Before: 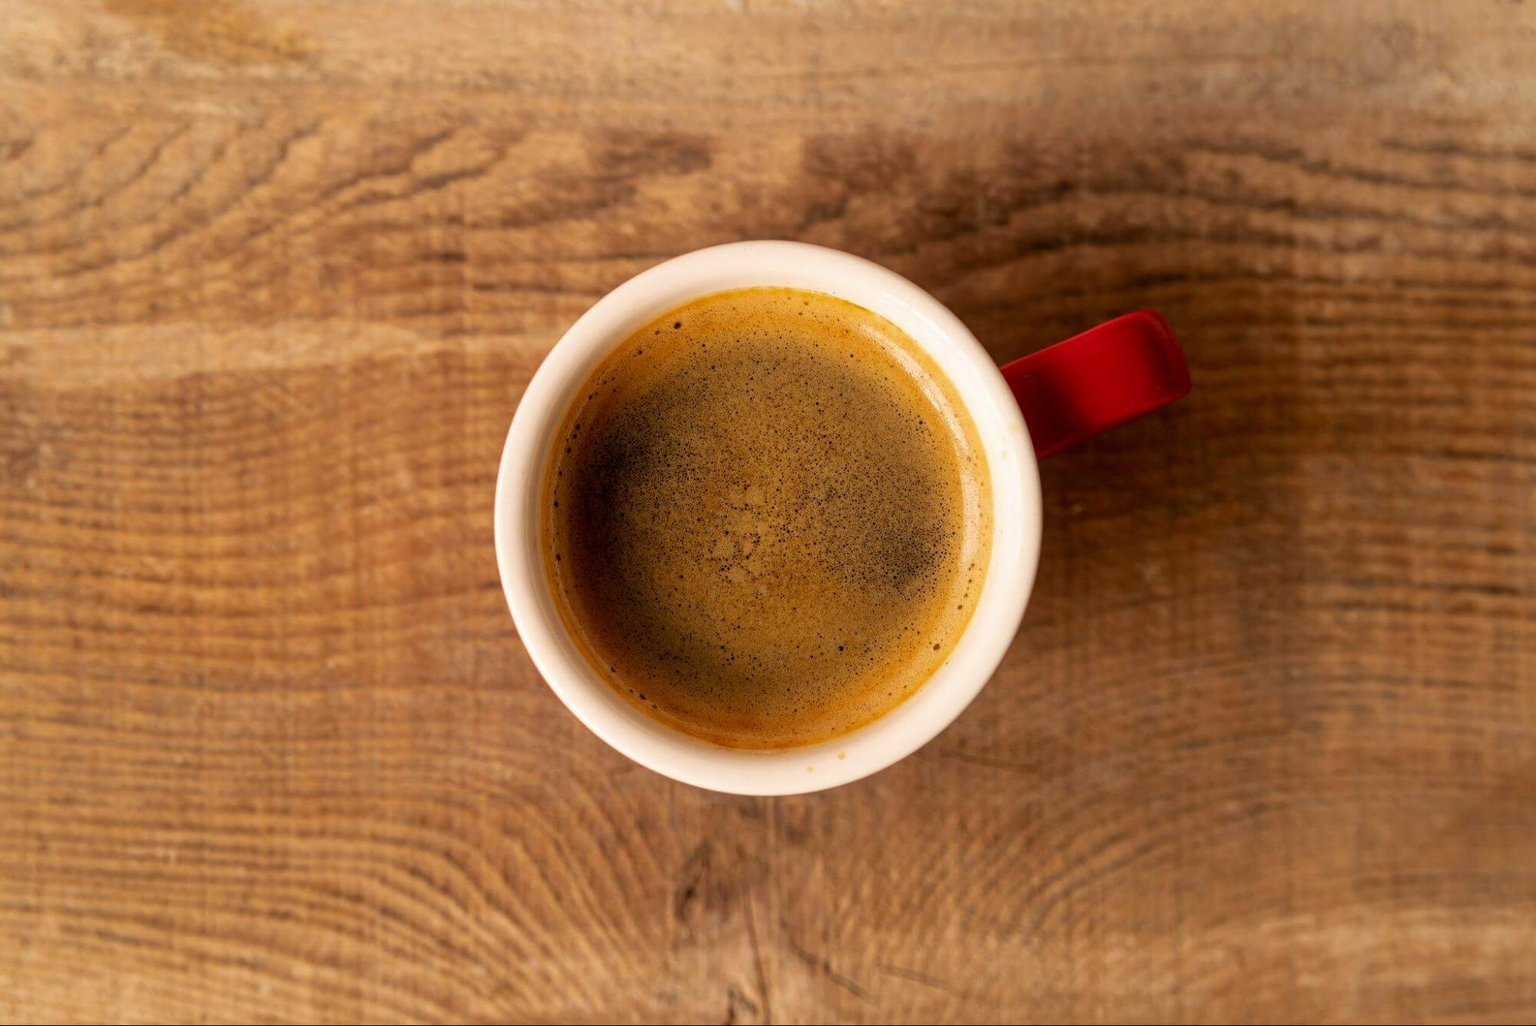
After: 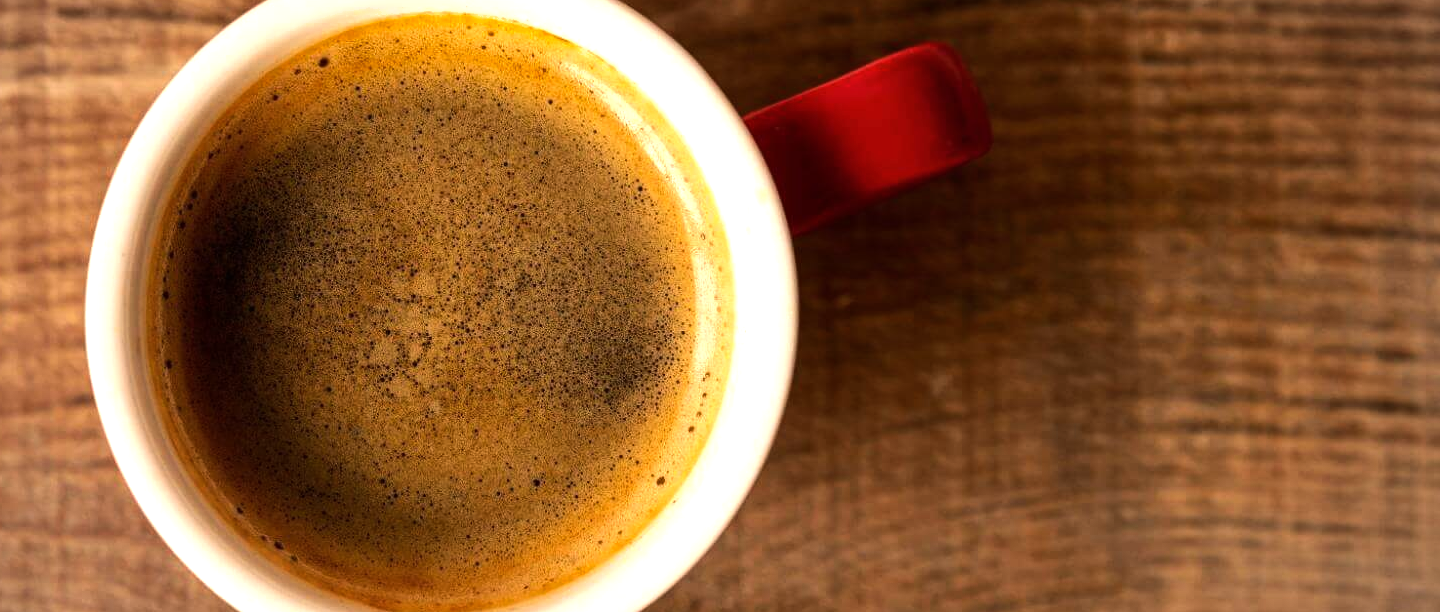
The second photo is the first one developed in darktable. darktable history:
vignetting: fall-off radius 100%, width/height ratio 1.337
tone equalizer: -8 EV -0.75 EV, -7 EV -0.7 EV, -6 EV -0.6 EV, -5 EV -0.4 EV, -3 EV 0.4 EV, -2 EV 0.6 EV, -1 EV 0.7 EV, +0 EV 0.75 EV, edges refinement/feathering 500, mask exposure compensation -1.57 EV, preserve details no
crop and rotate: left 27.938%, top 27.046%, bottom 27.046%
white balance: red 1.009, blue 0.985
shadows and highlights: shadows 12, white point adjustment 1.2, soften with gaussian
